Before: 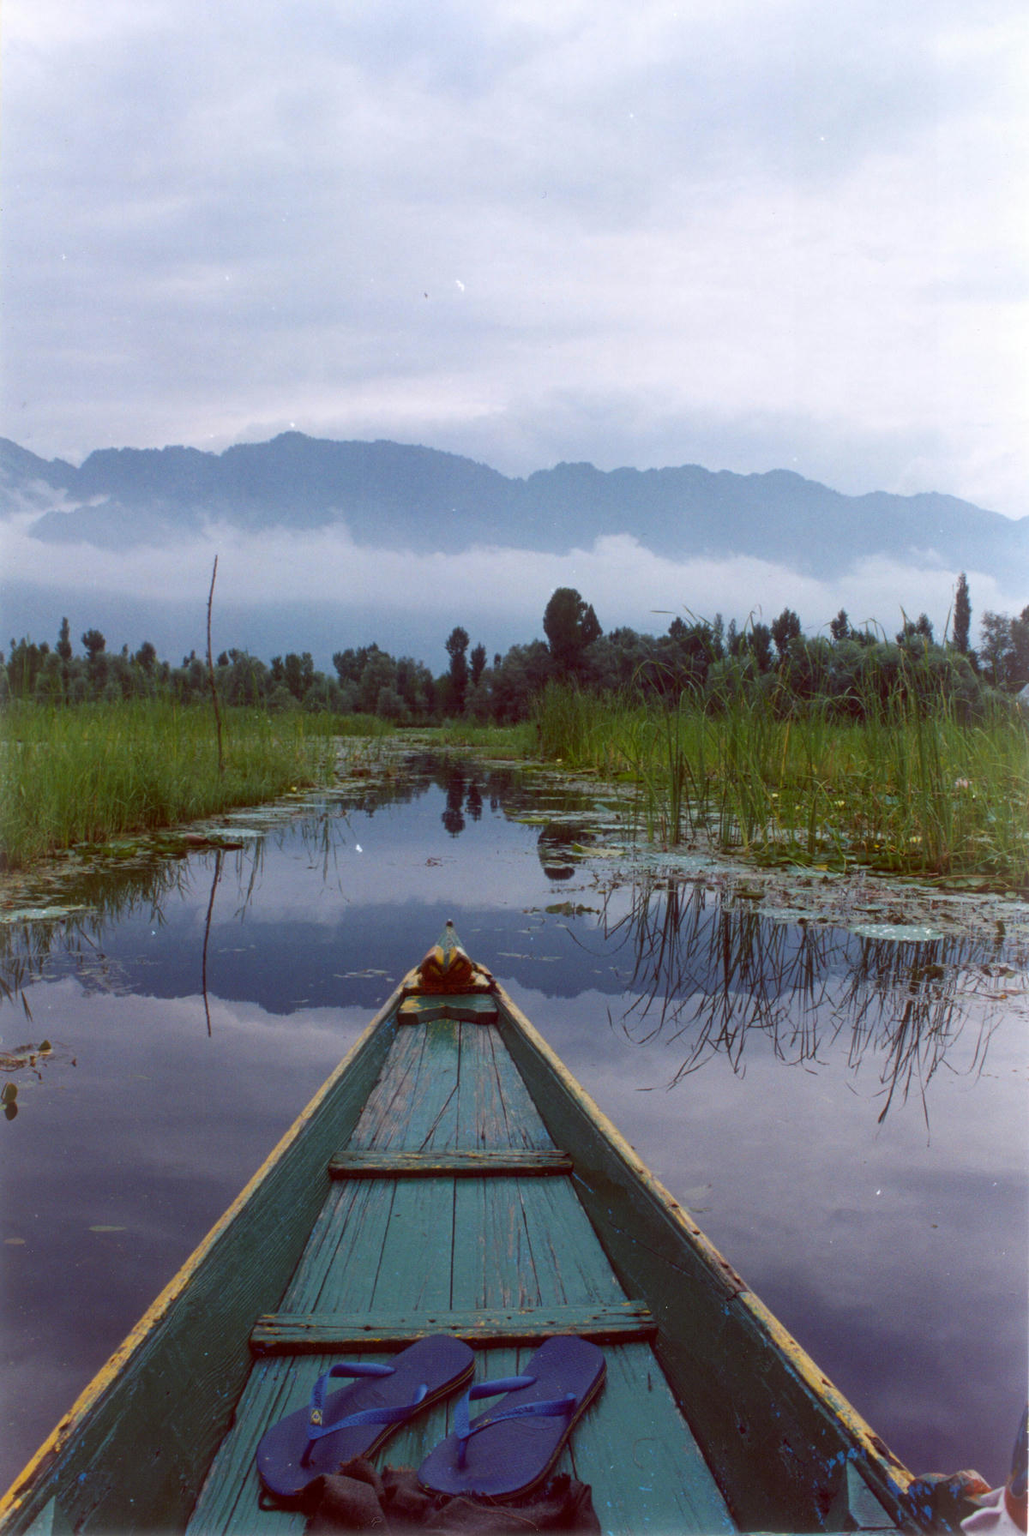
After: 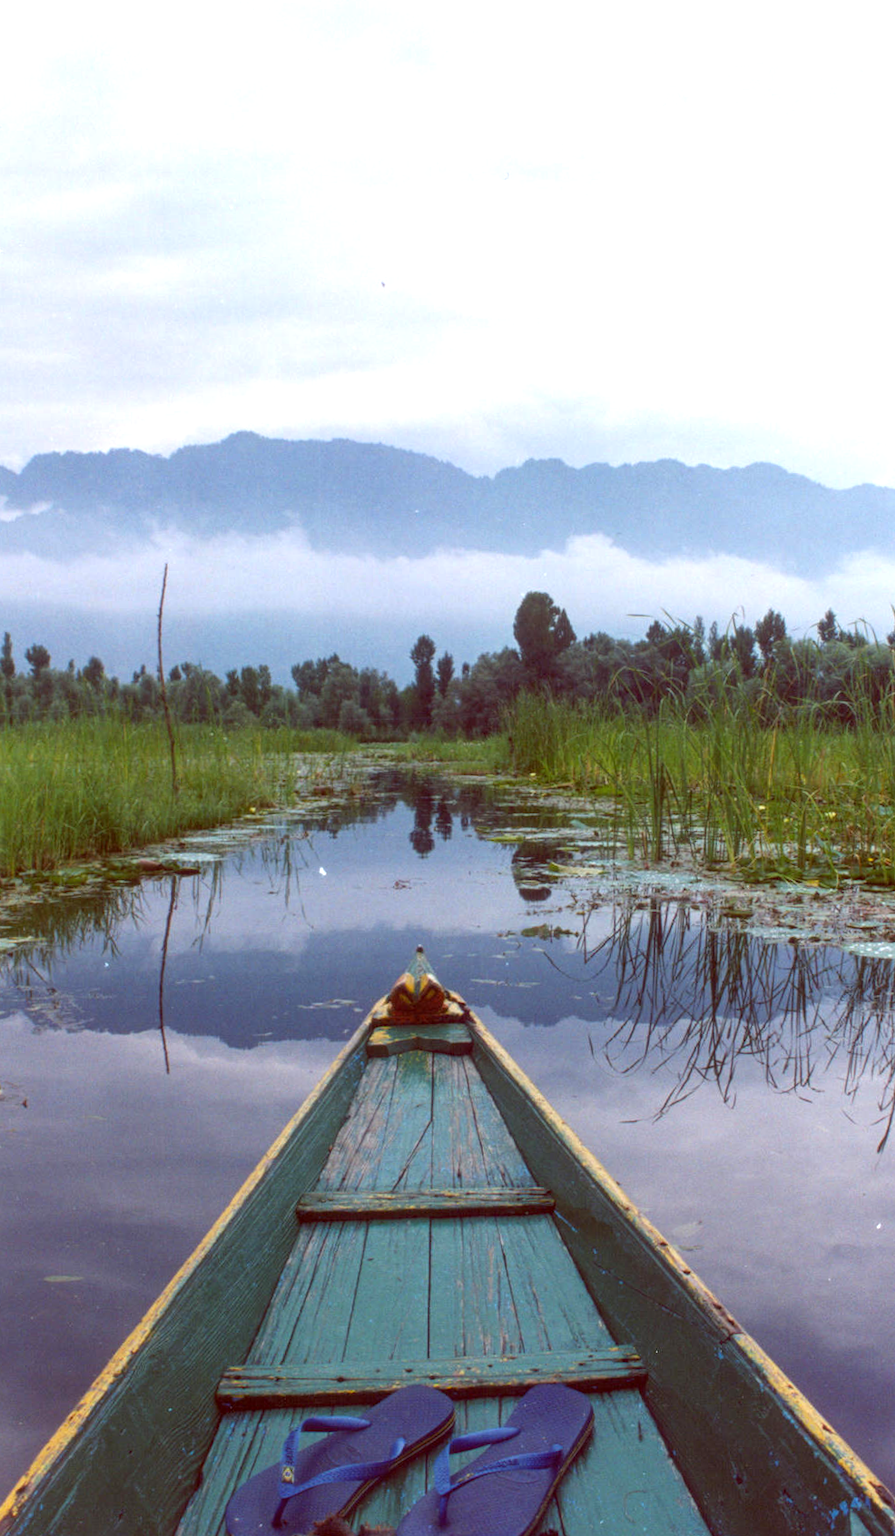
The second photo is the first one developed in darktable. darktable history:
local contrast: detail 110%
exposure: exposure 0.7 EV, compensate highlight preservation false
crop and rotate: angle 1°, left 4.281%, top 0.642%, right 11.383%, bottom 2.486%
